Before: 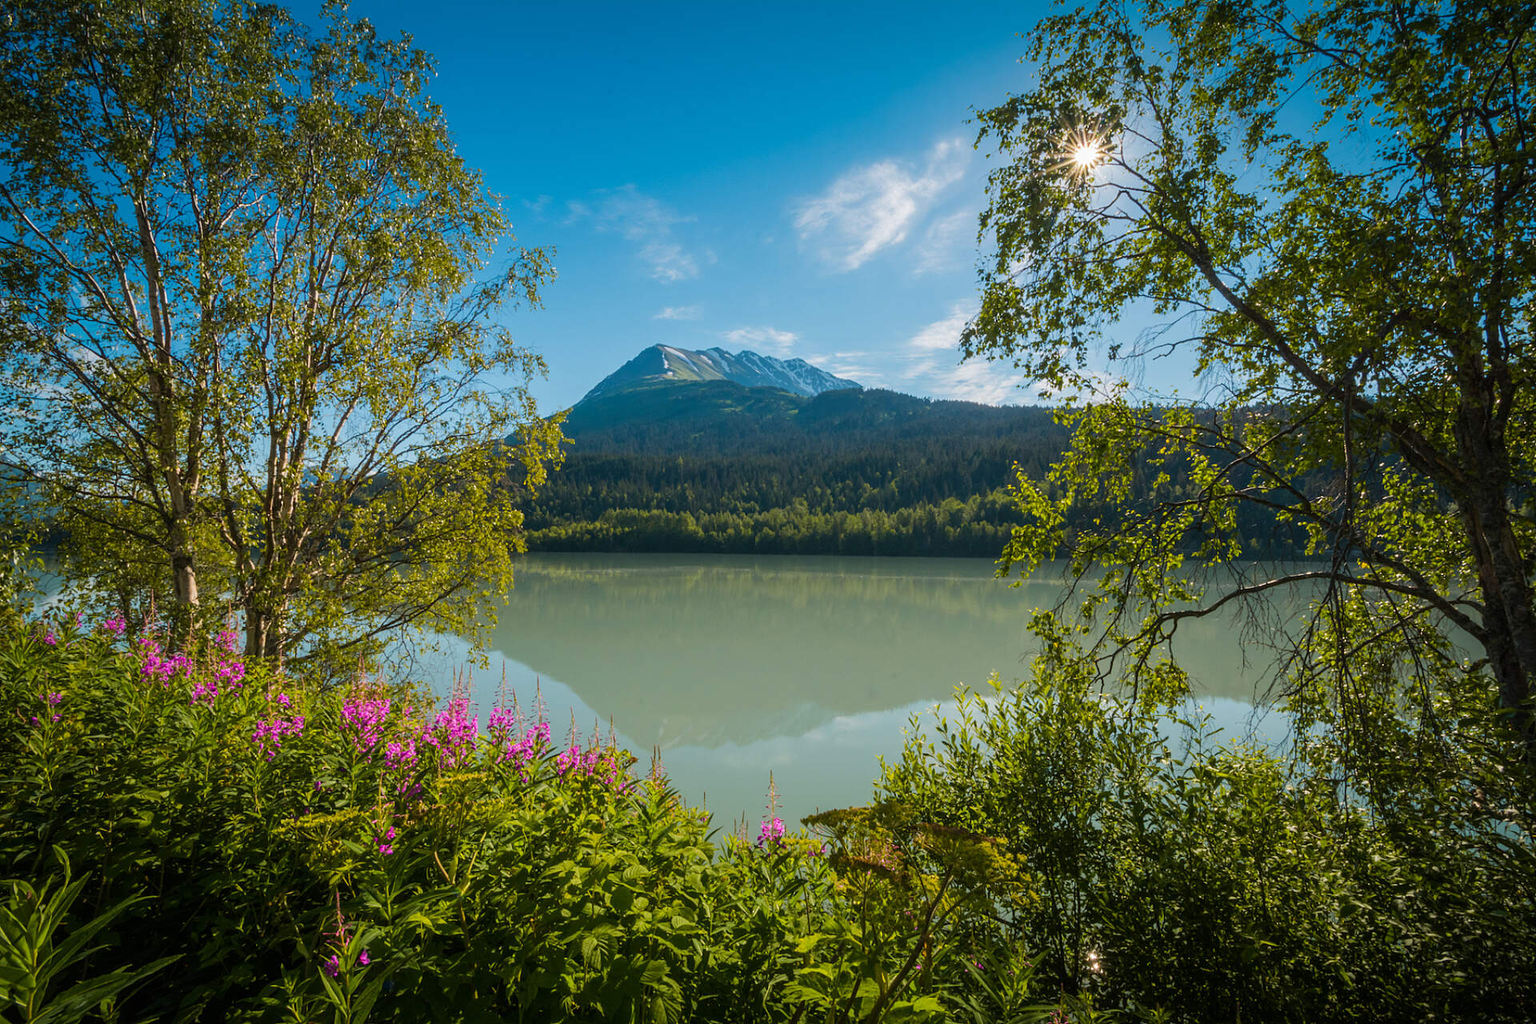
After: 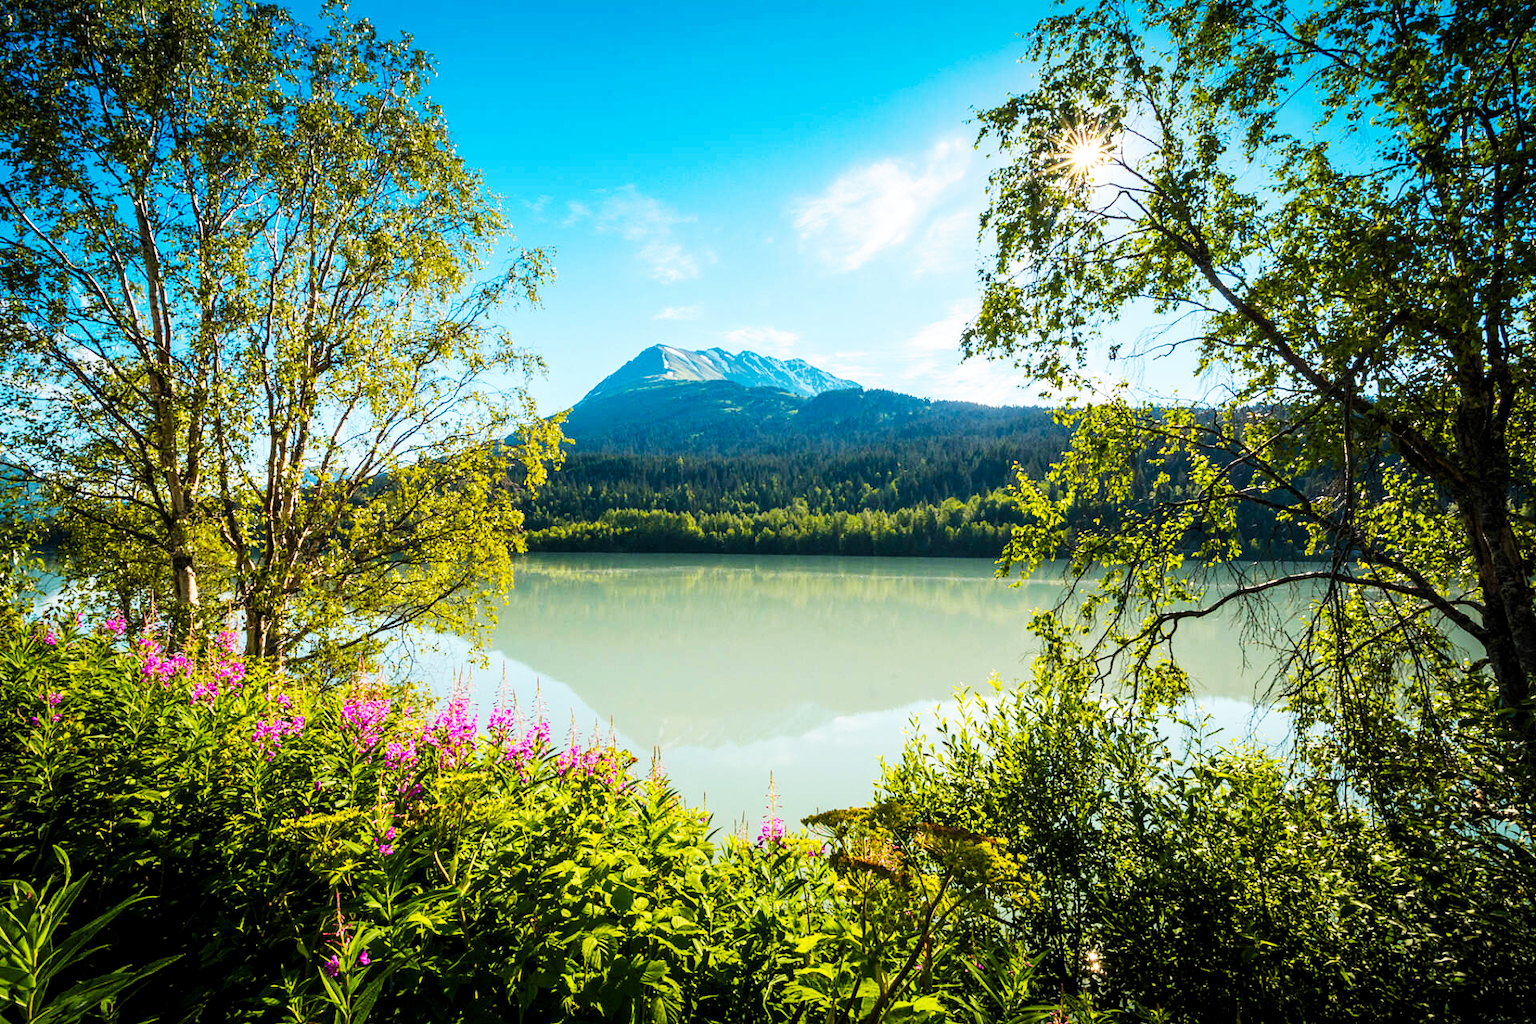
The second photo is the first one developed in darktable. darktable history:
base curve: curves: ch0 [(0, 0) (0.007, 0.004) (0.027, 0.03) (0.046, 0.07) (0.207, 0.54) (0.442, 0.872) (0.673, 0.972) (1, 1)], preserve colors none
levels: levels [0.016, 0.5, 0.996]
